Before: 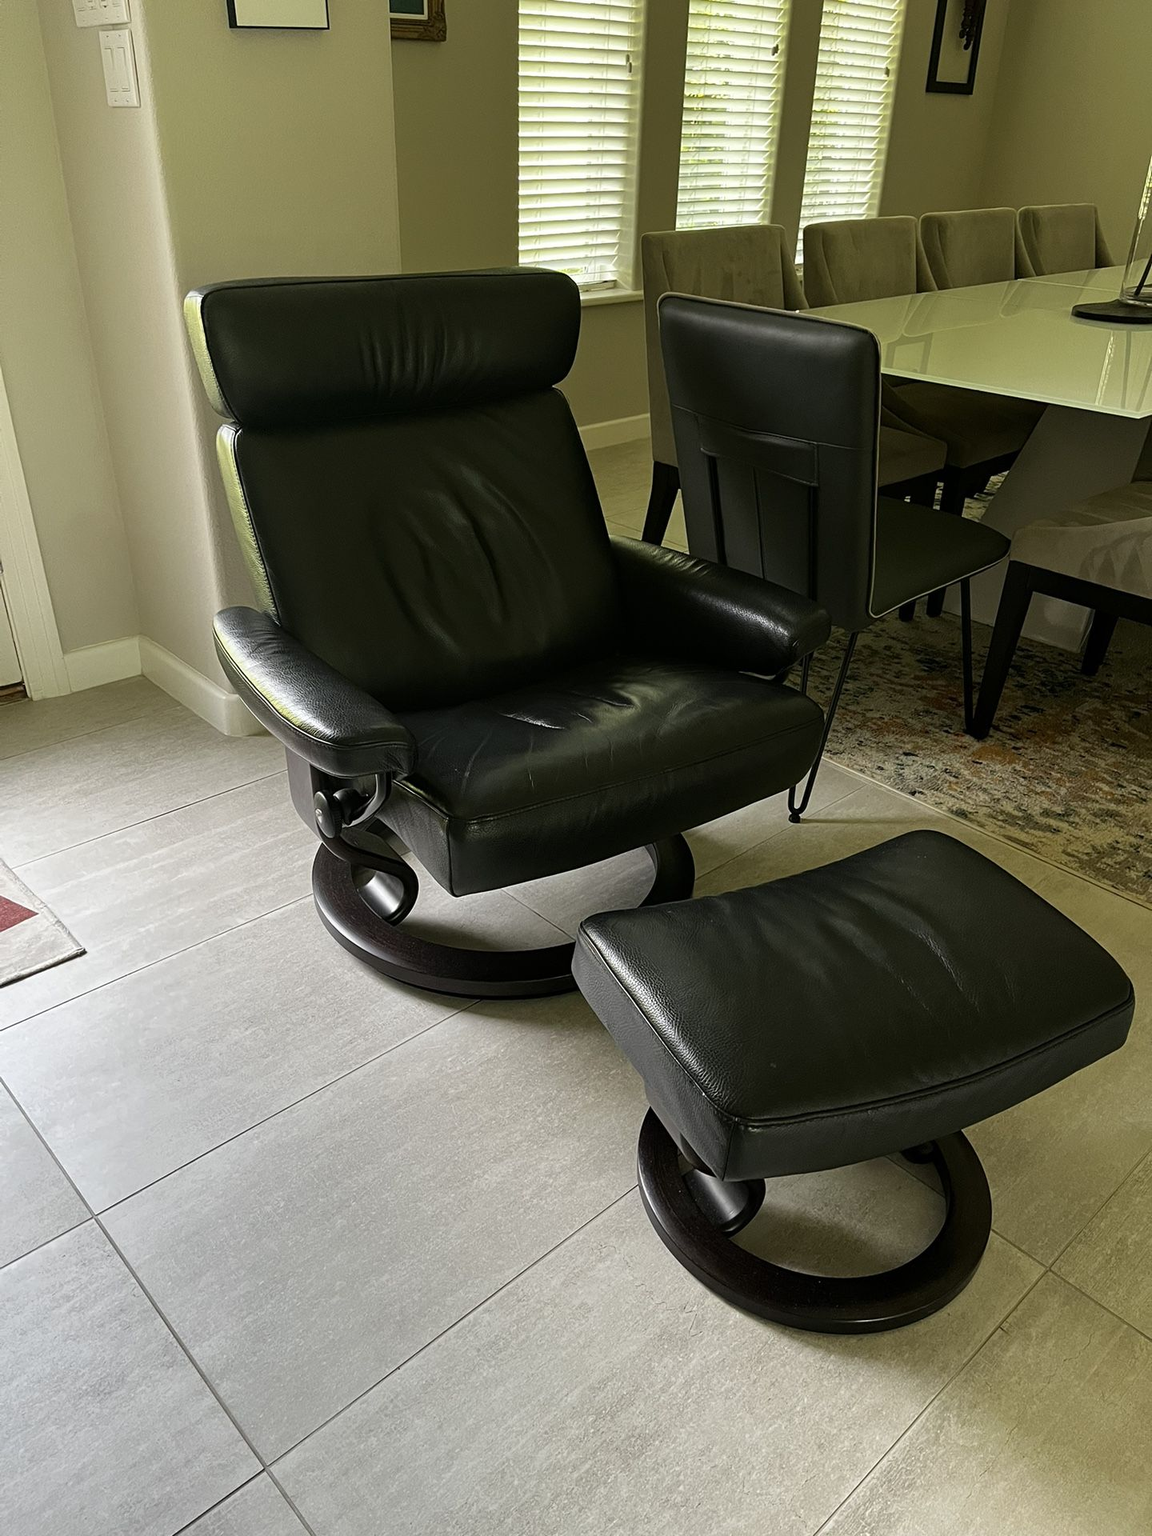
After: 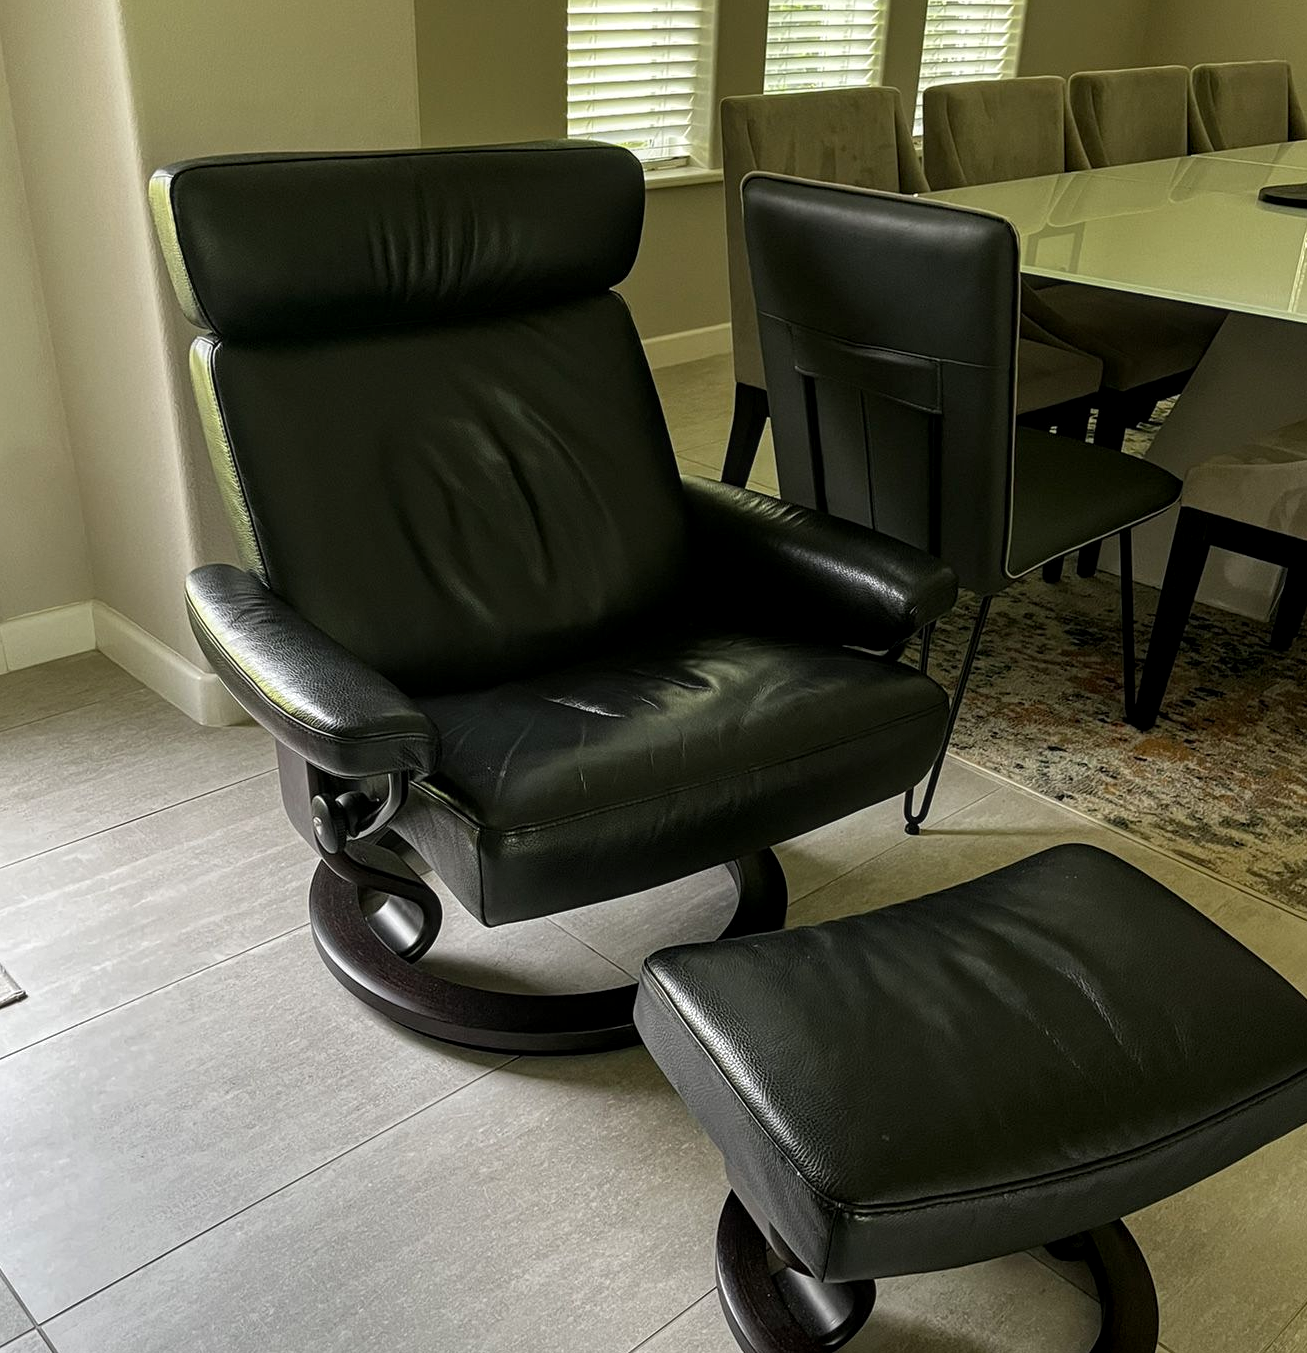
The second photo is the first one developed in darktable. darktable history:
crop: left 5.631%, top 10.108%, right 3.589%, bottom 19.42%
local contrast: detail 130%
contrast brightness saturation: saturation -0.1
